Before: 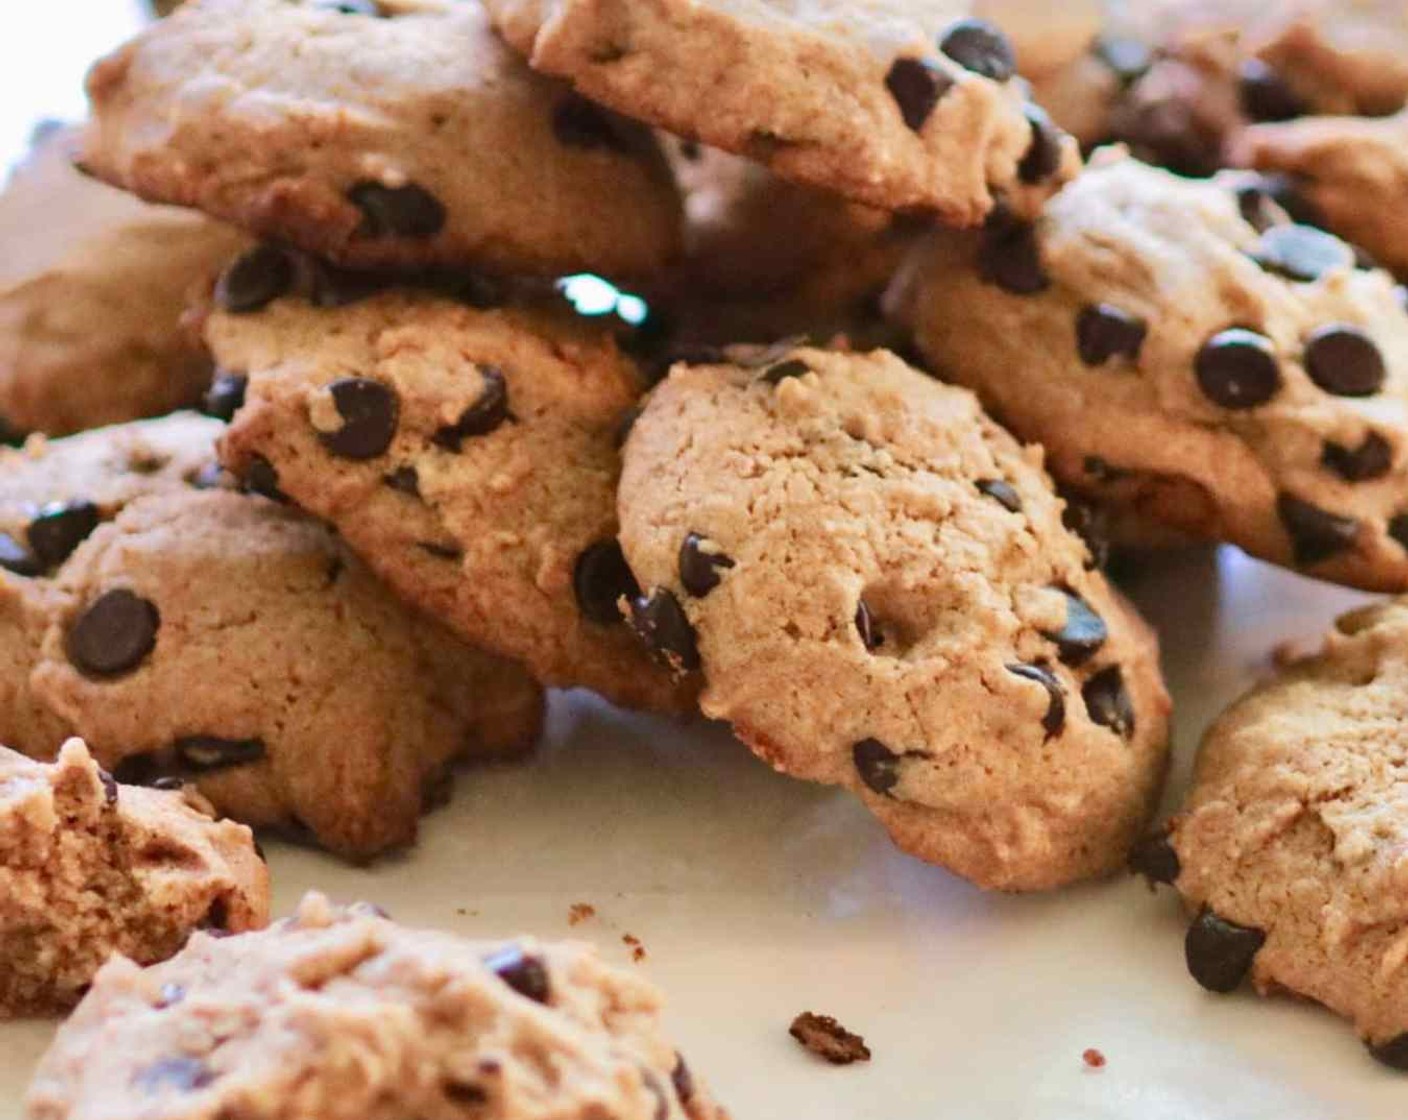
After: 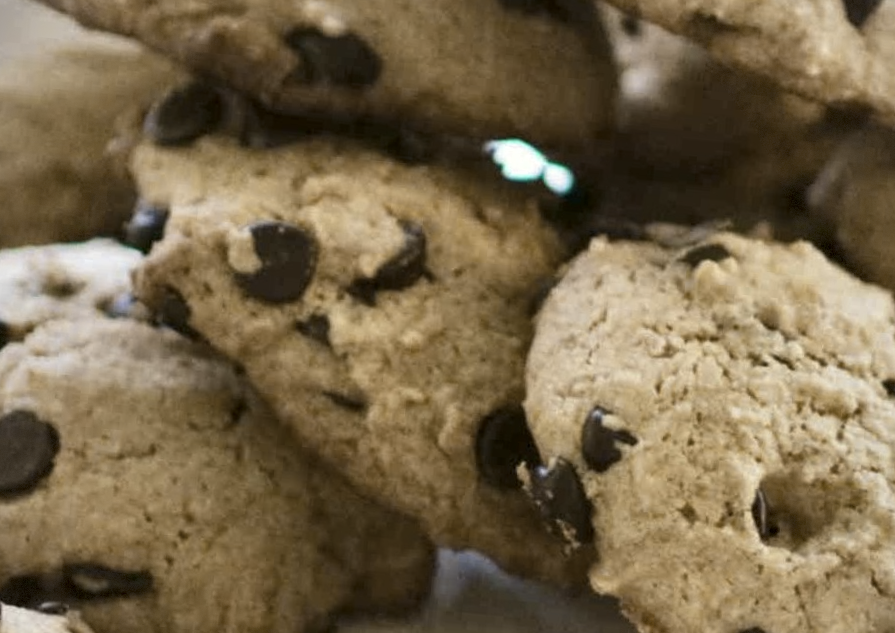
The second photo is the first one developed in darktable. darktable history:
tone curve: curves: ch1 [(0, 0) (0.173, 0.145) (0.467, 0.477) (0.808, 0.611) (1, 1)]; ch2 [(0, 0) (0.255, 0.314) (0.498, 0.509) (0.694, 0.64) (1, 1)], color space Lab, independent channels, preserve colors none
crop and rotate: angle -5.28°, left 2.14%, top 6.899%, right 27.198%, bottom 30.274%
shadows and highlights: shadows 24.39, highlights -79.97, soften with gaussian
vignetting: fall-off radius 93.53%, brightness -0.407, saturation -0.308, dithering 8-bit output
local contrast: highlights 101%, shadows 102%, detail 120%, midtone range 0.2
